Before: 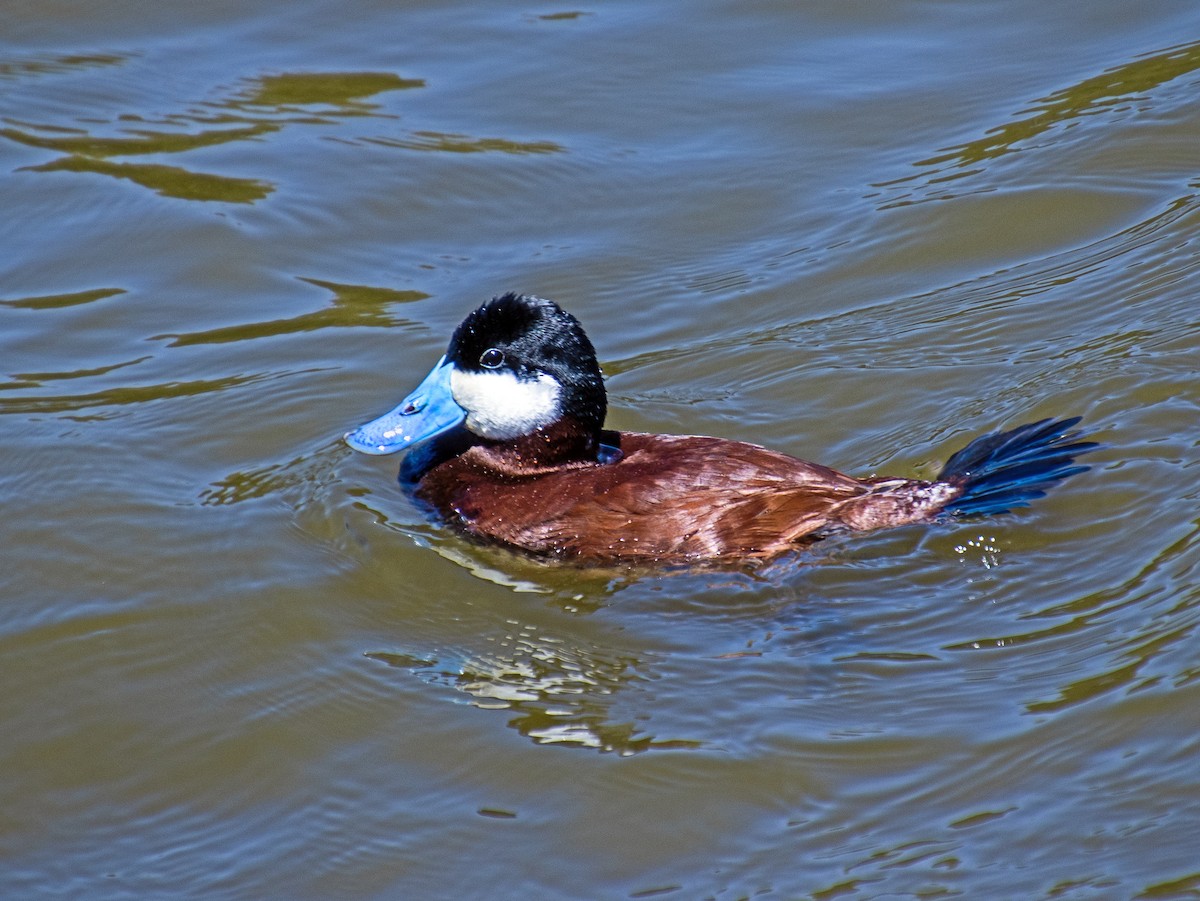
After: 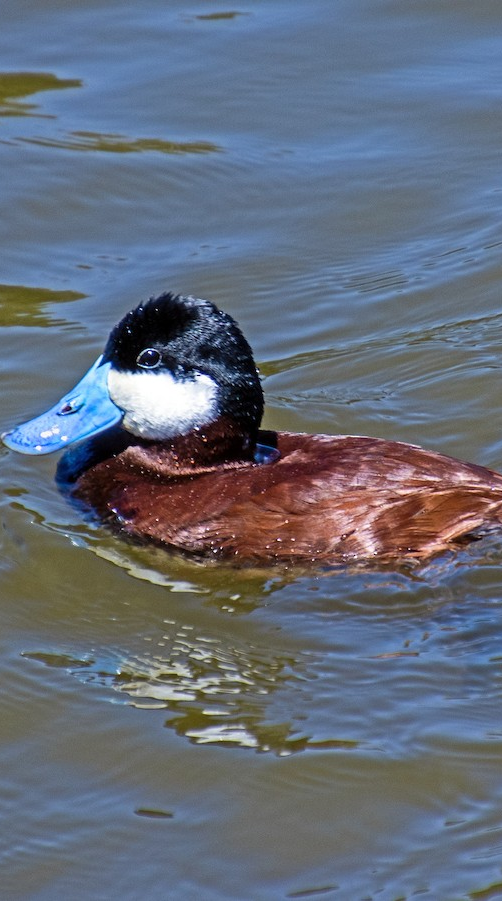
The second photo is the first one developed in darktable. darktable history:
crop: left 28.597%, right 29.501%
